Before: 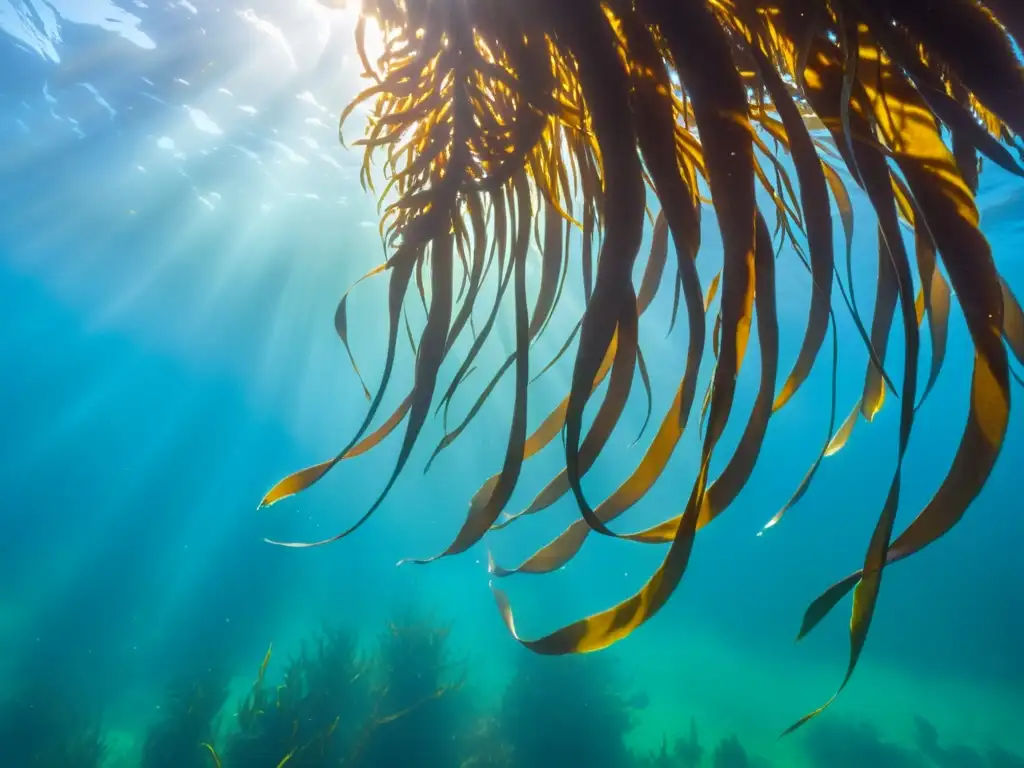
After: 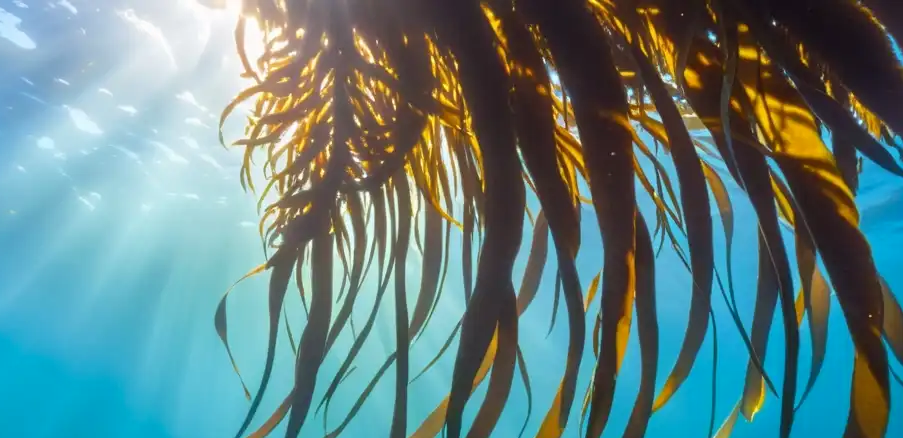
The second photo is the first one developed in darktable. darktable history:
haze removal: strength 0.021, distance 0.252, compatibility mode true, adaptive false
crop and rotate: left 11.735%, bottom 42.957%
